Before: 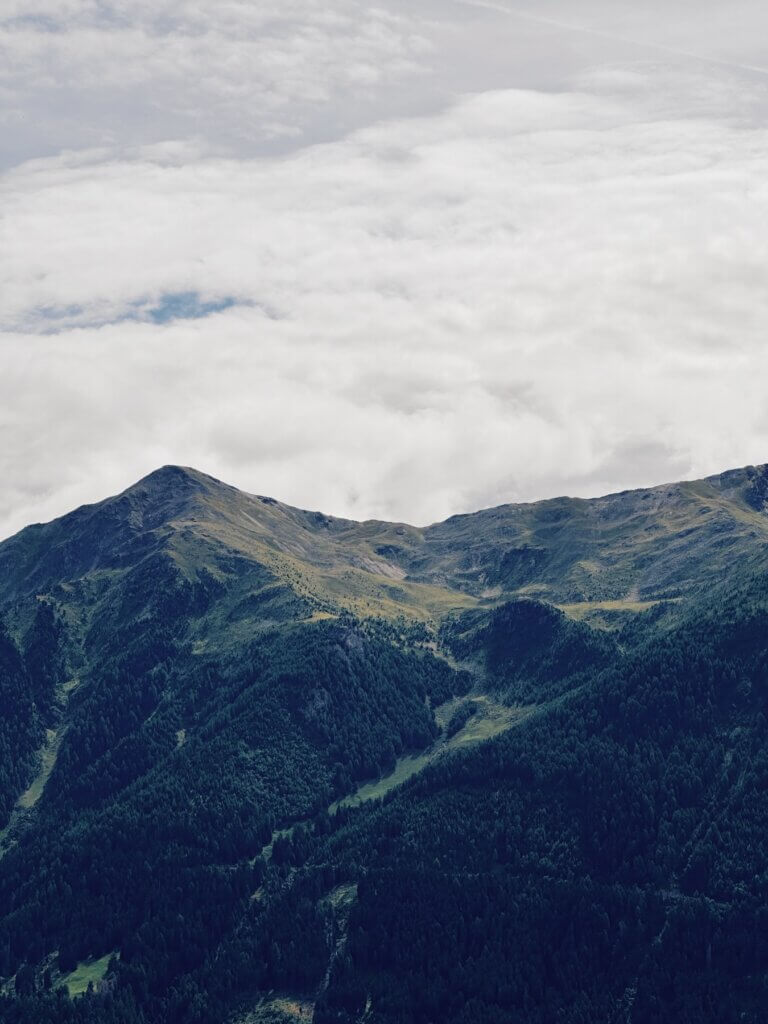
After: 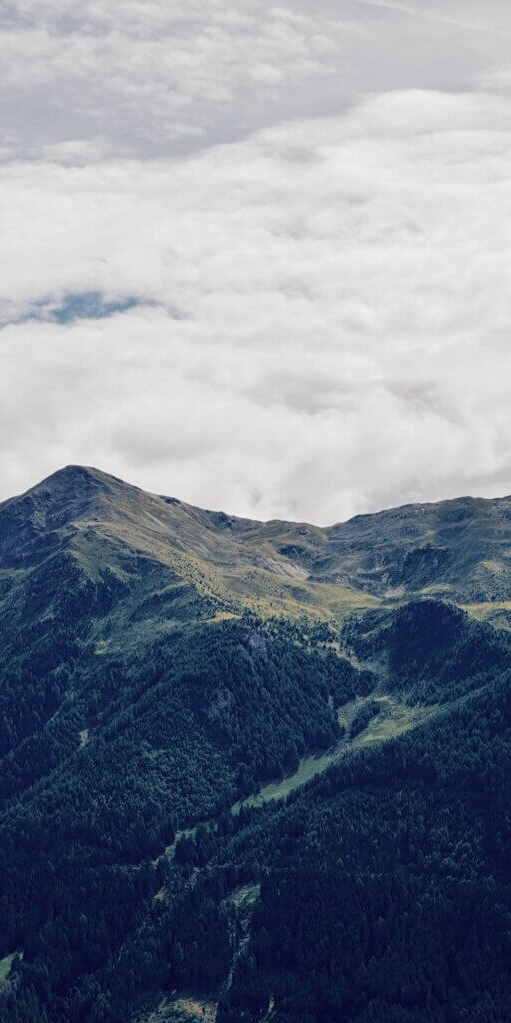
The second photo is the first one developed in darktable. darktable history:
crop and rotate: left 12.648%, right 20.685%
local contrast: on, module defaults
